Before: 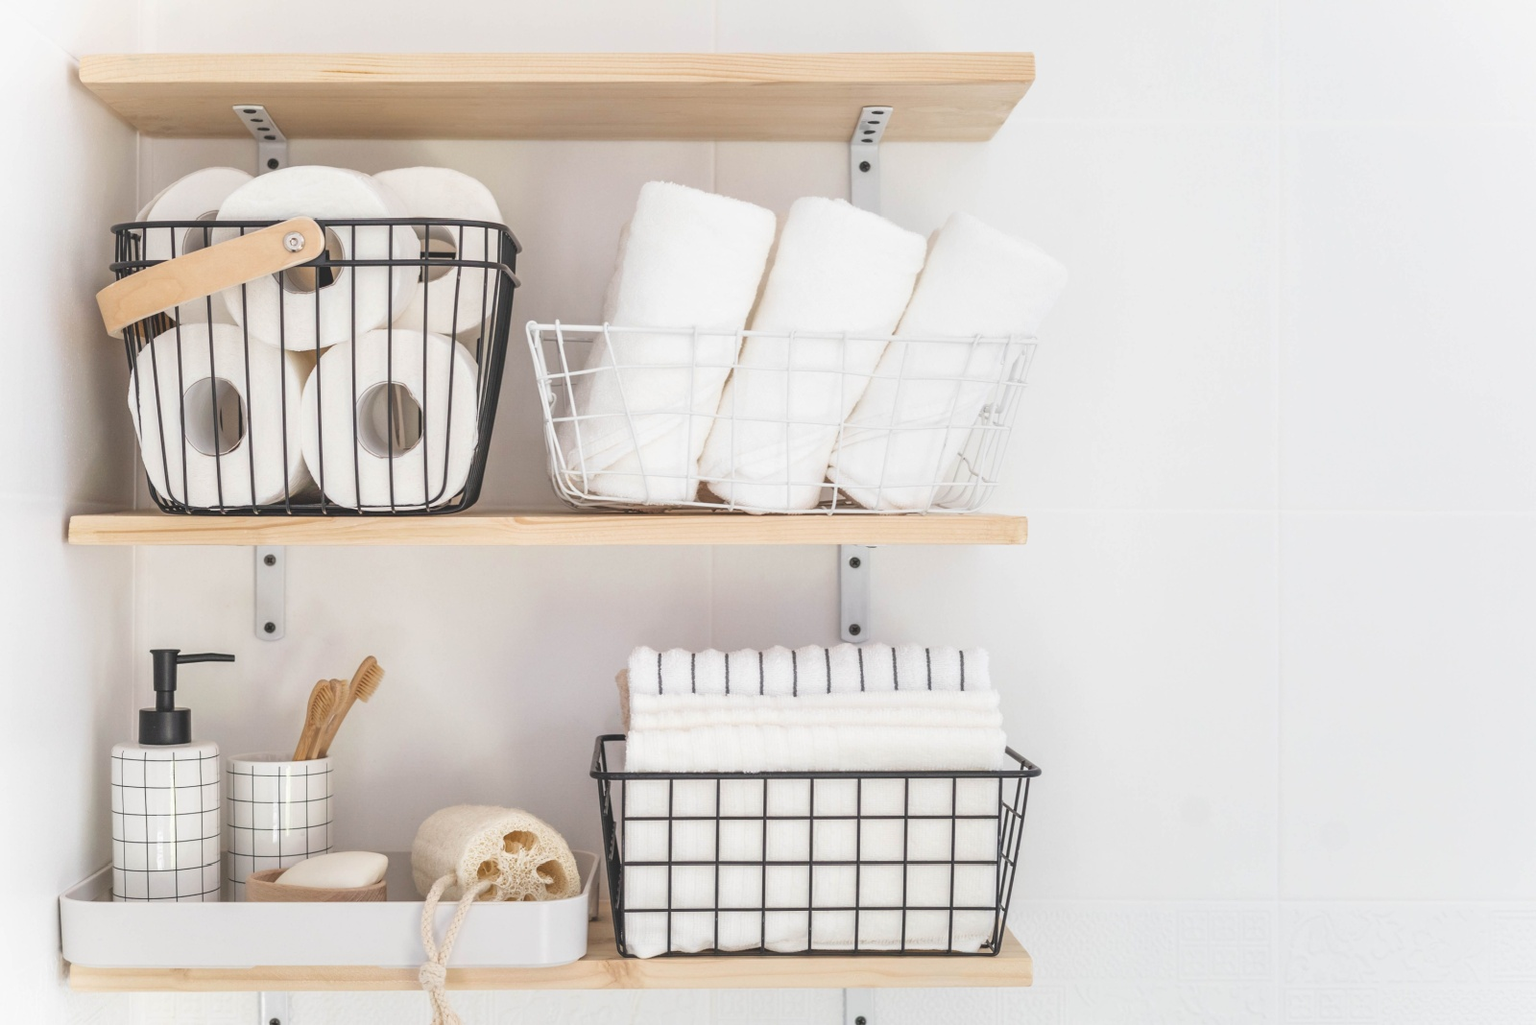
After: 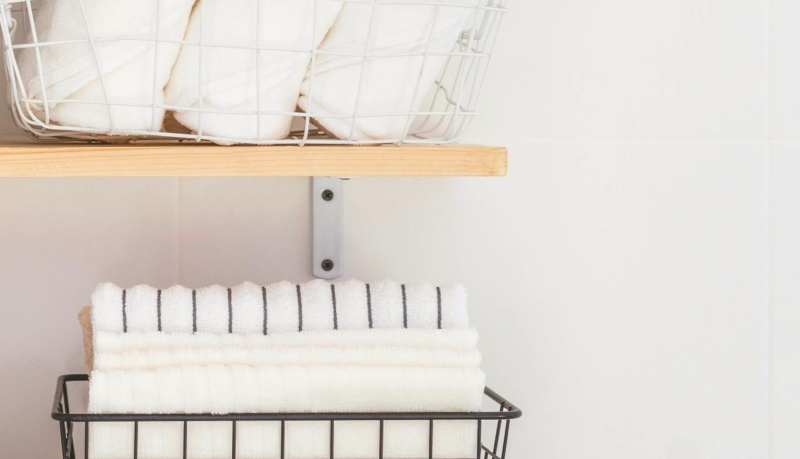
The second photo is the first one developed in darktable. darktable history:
crop: left 35.212%, top 36.67%, right 14.576%, bottom 19.975%
color balance rgb: power › chroma 0.671%, power › hue 60°, linear chroma grading › global chroma 33.536%, perceptual saturation grading › global saturation 0.542%, global vibrance 14.683%
exposure: black level correction 0.001, compensate highlight preservation false
